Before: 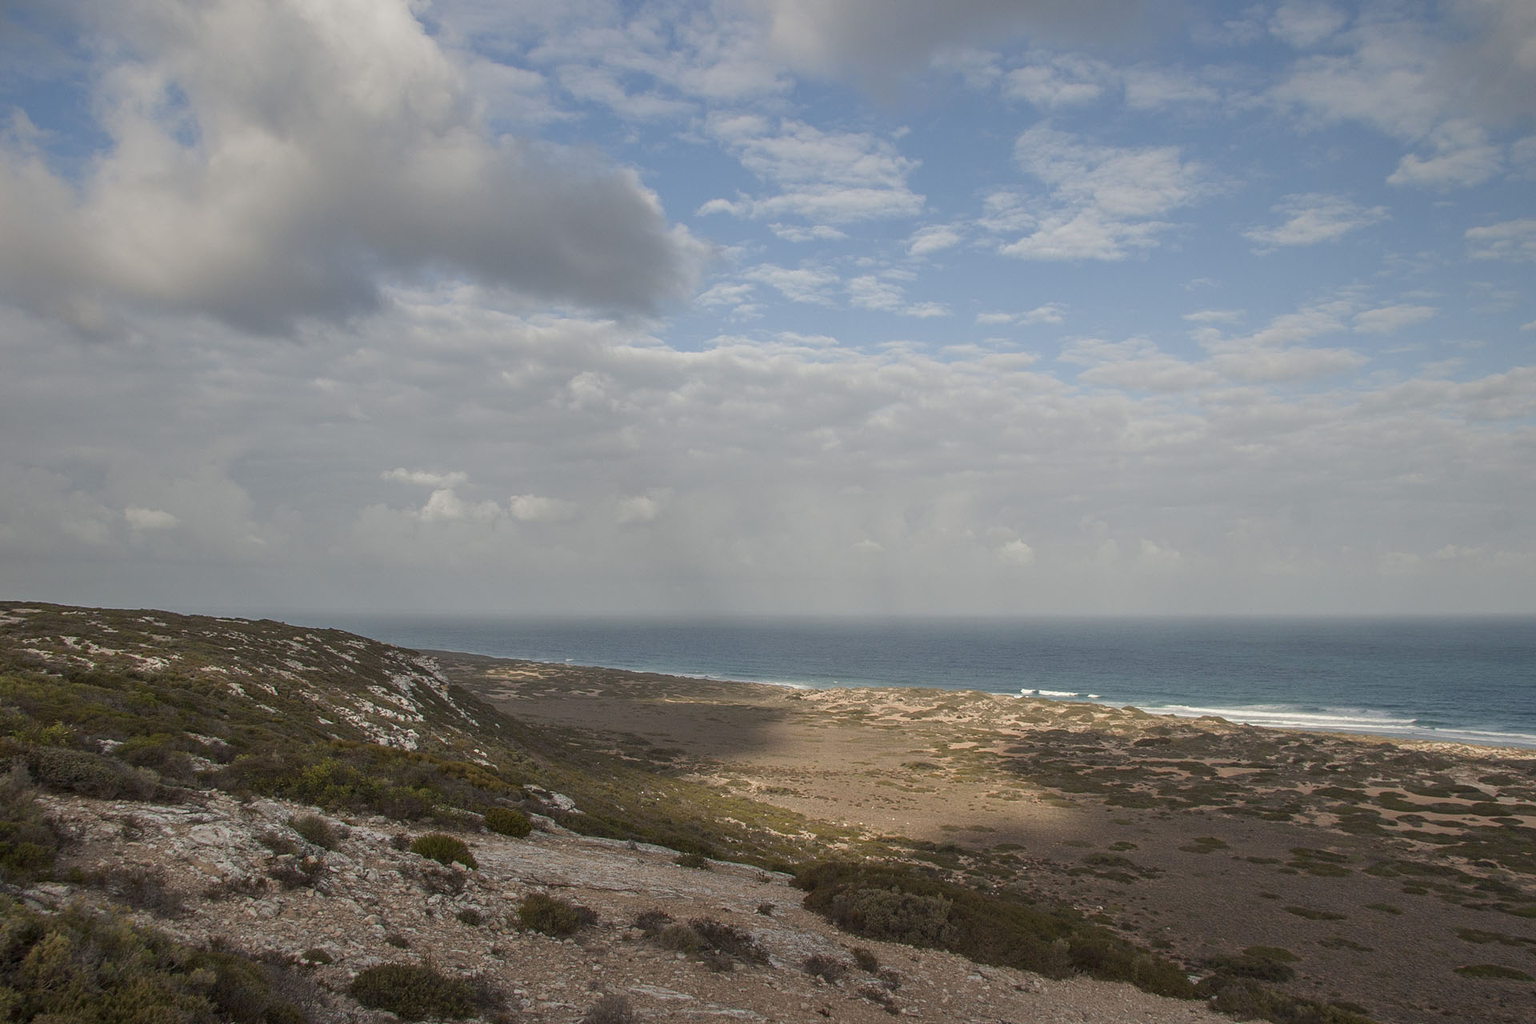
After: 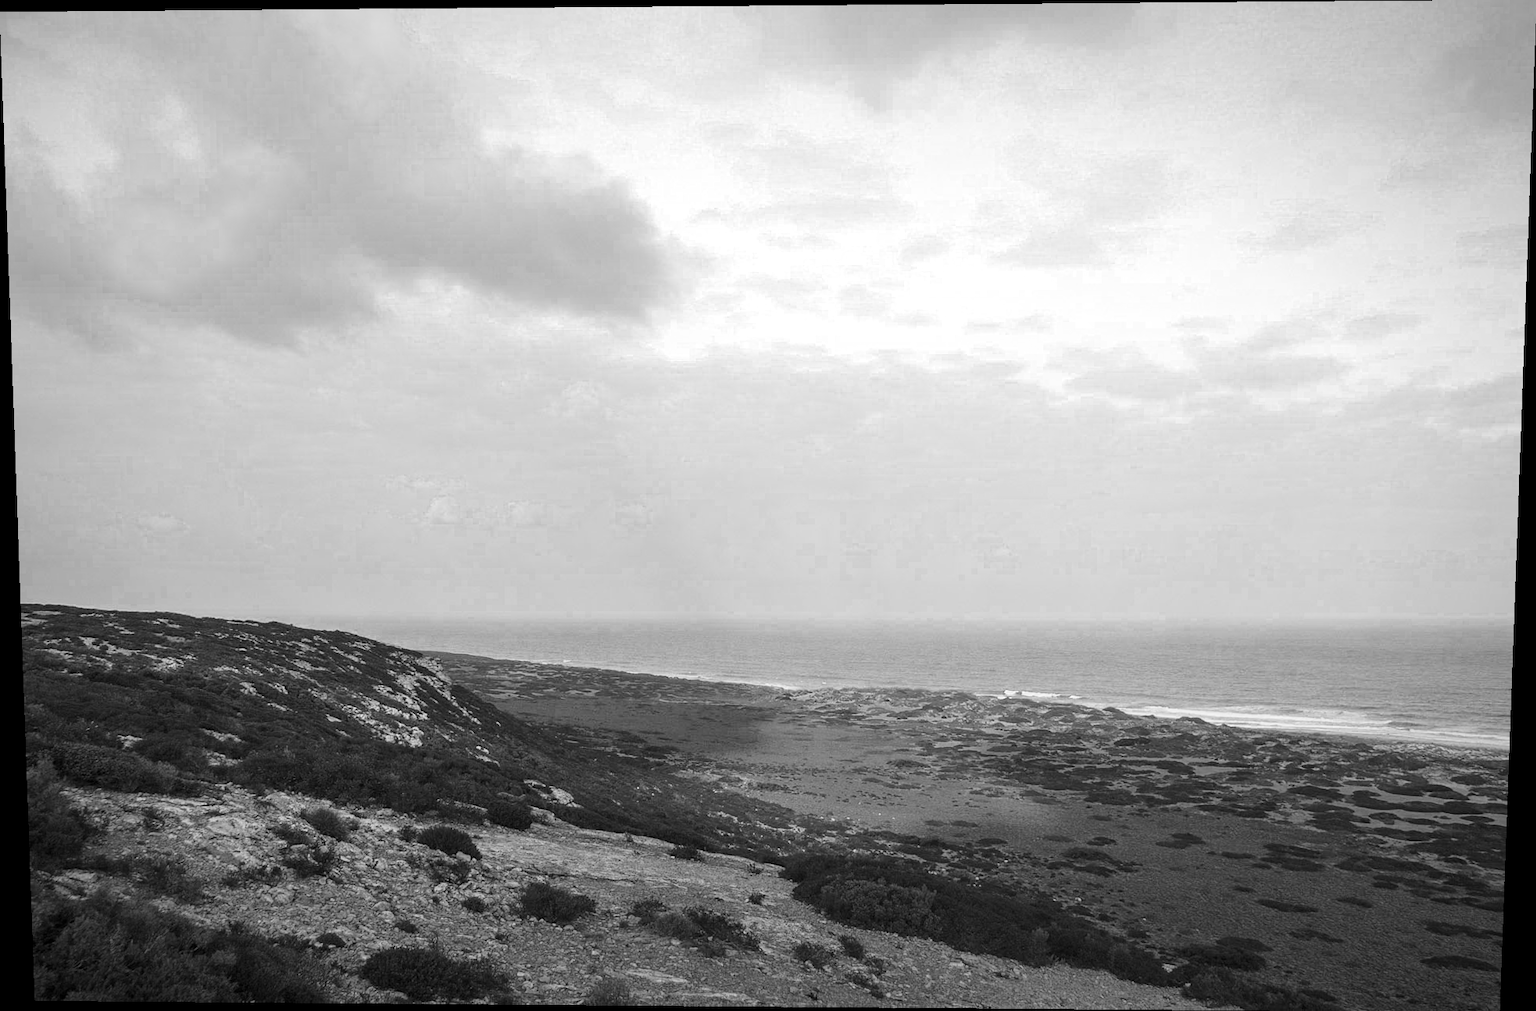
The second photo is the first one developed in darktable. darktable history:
vignetting: fall-off radius 100%, width/height ratio 1.337
base curve: curves: ch0 [(0, 0) (0.028, 0.03) (0.121, 0.232) (0.46, 0.748) (0.859, 0.968) (1, 1)], preserve colors none
rotate and perspective: lens shift (vertical) 0.048, lens shift (horizontal) -0.024, automatic cropping off
color zones: curves: ch0 [(0.287, 0.048) (0.493, 0.484) (0.737, 0.816)]; ch1 [(0, 0) (0.143, 0) (0.286, 0) (0.429, 0) (0.571, 0) (0.714, 0) (0.857, 0)]
